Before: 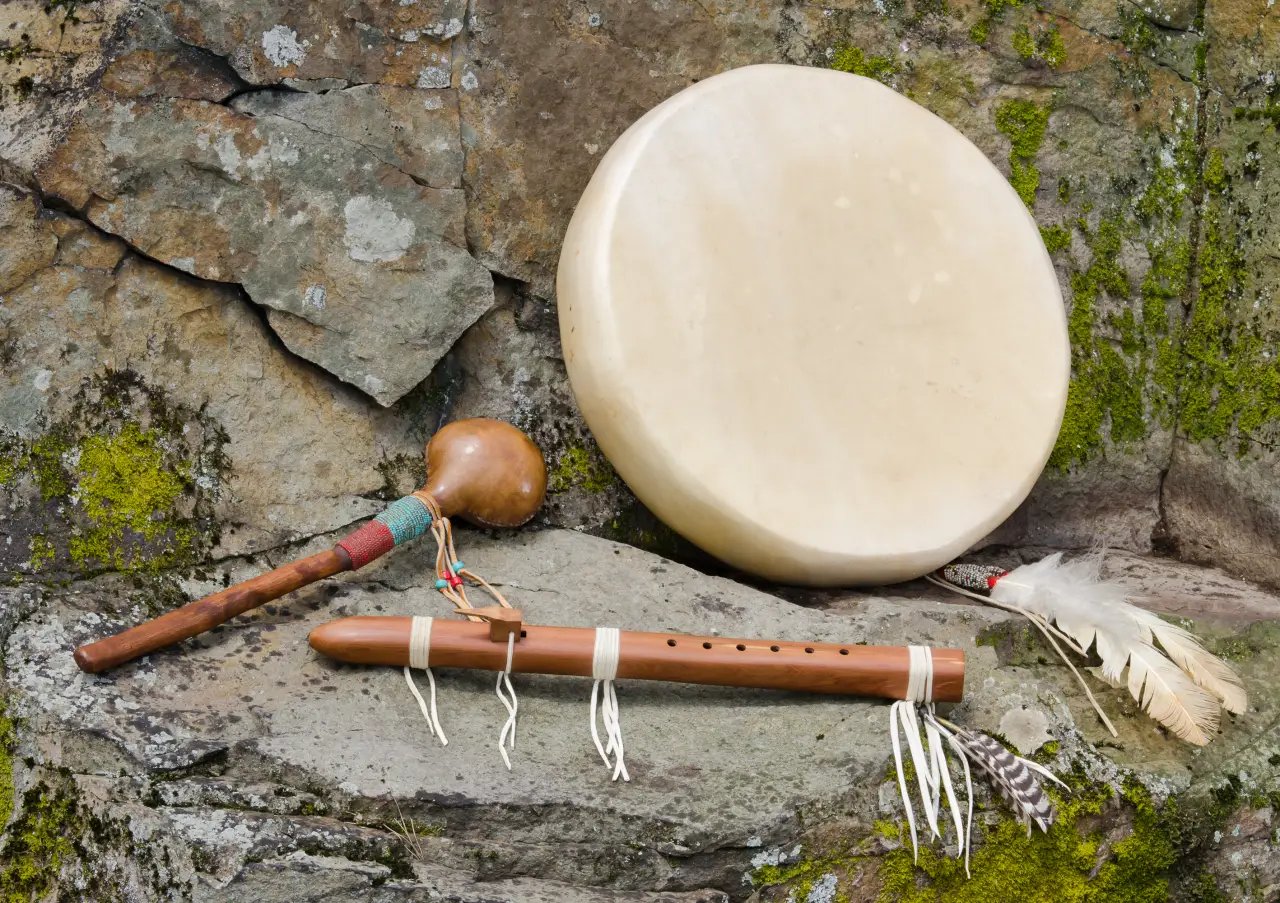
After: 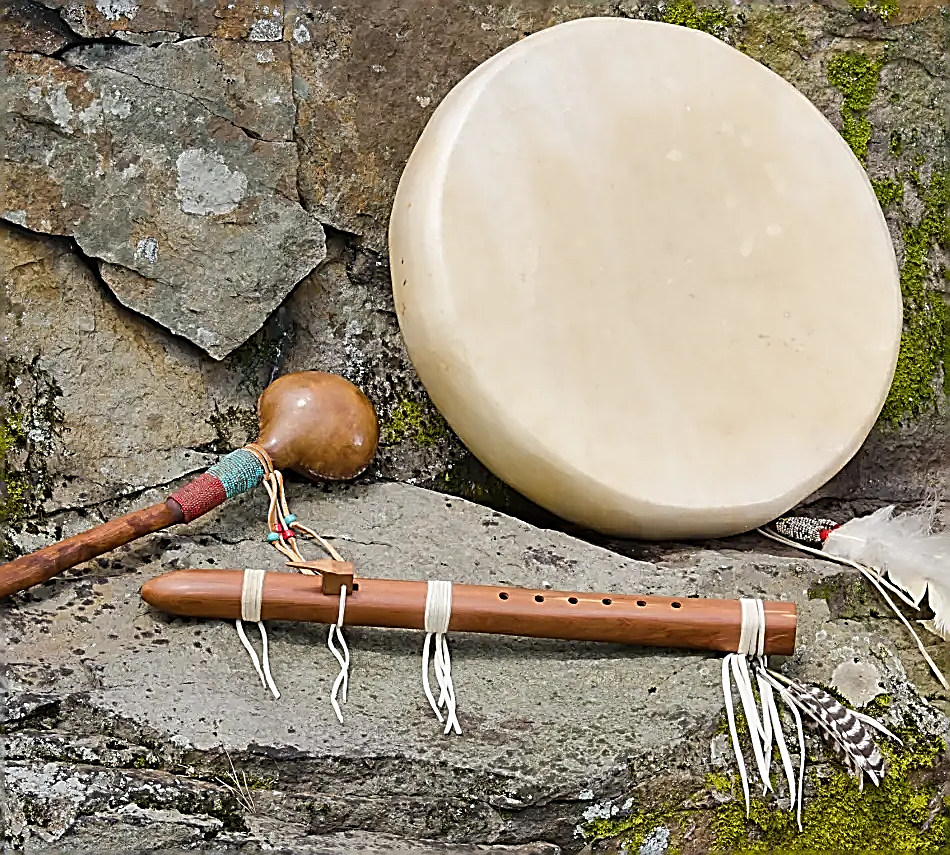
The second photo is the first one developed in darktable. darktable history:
tone equalizer: on, module defaults
sharpen: amount 2
crop and rotate: left 13.15%, top 5.251%, right 12.609%
